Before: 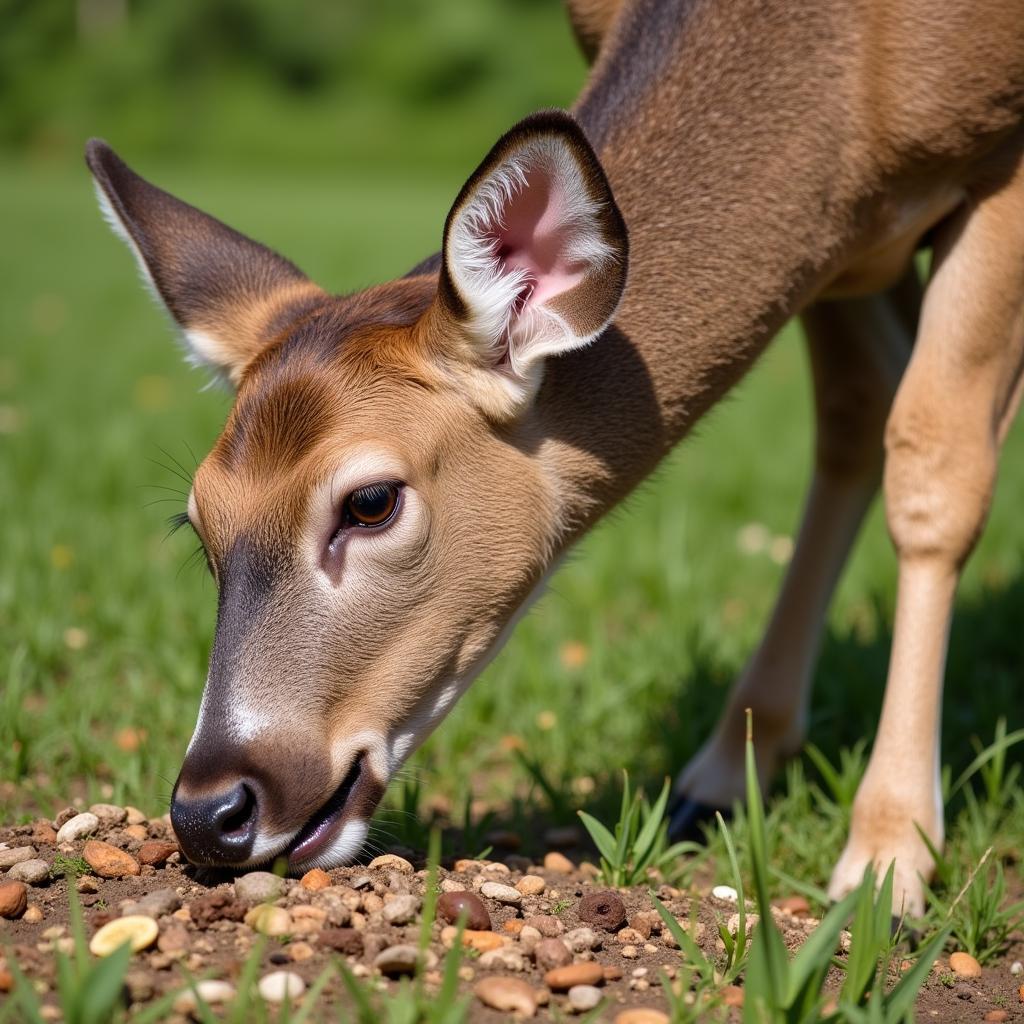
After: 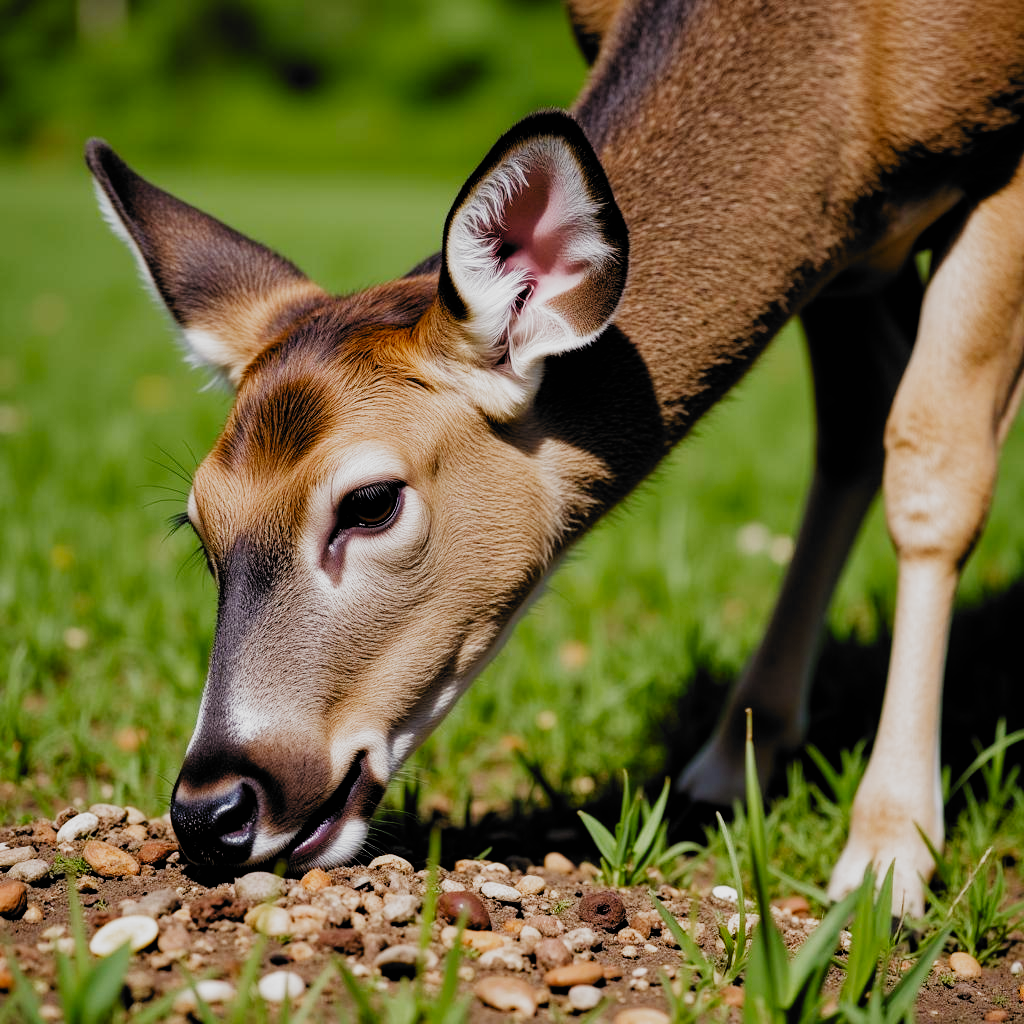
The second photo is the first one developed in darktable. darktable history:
filmic rgb: black relative exposure -5.14 EV, white relative exposure 3.97 EV, threshold 3.03 EV, hardness 2.89, contrast 1.298, highlights saturation mix -29.52%, preserve chrominance no, color science v3 (2019), use custom middle-gray values true, enable highlight reconstruction true
